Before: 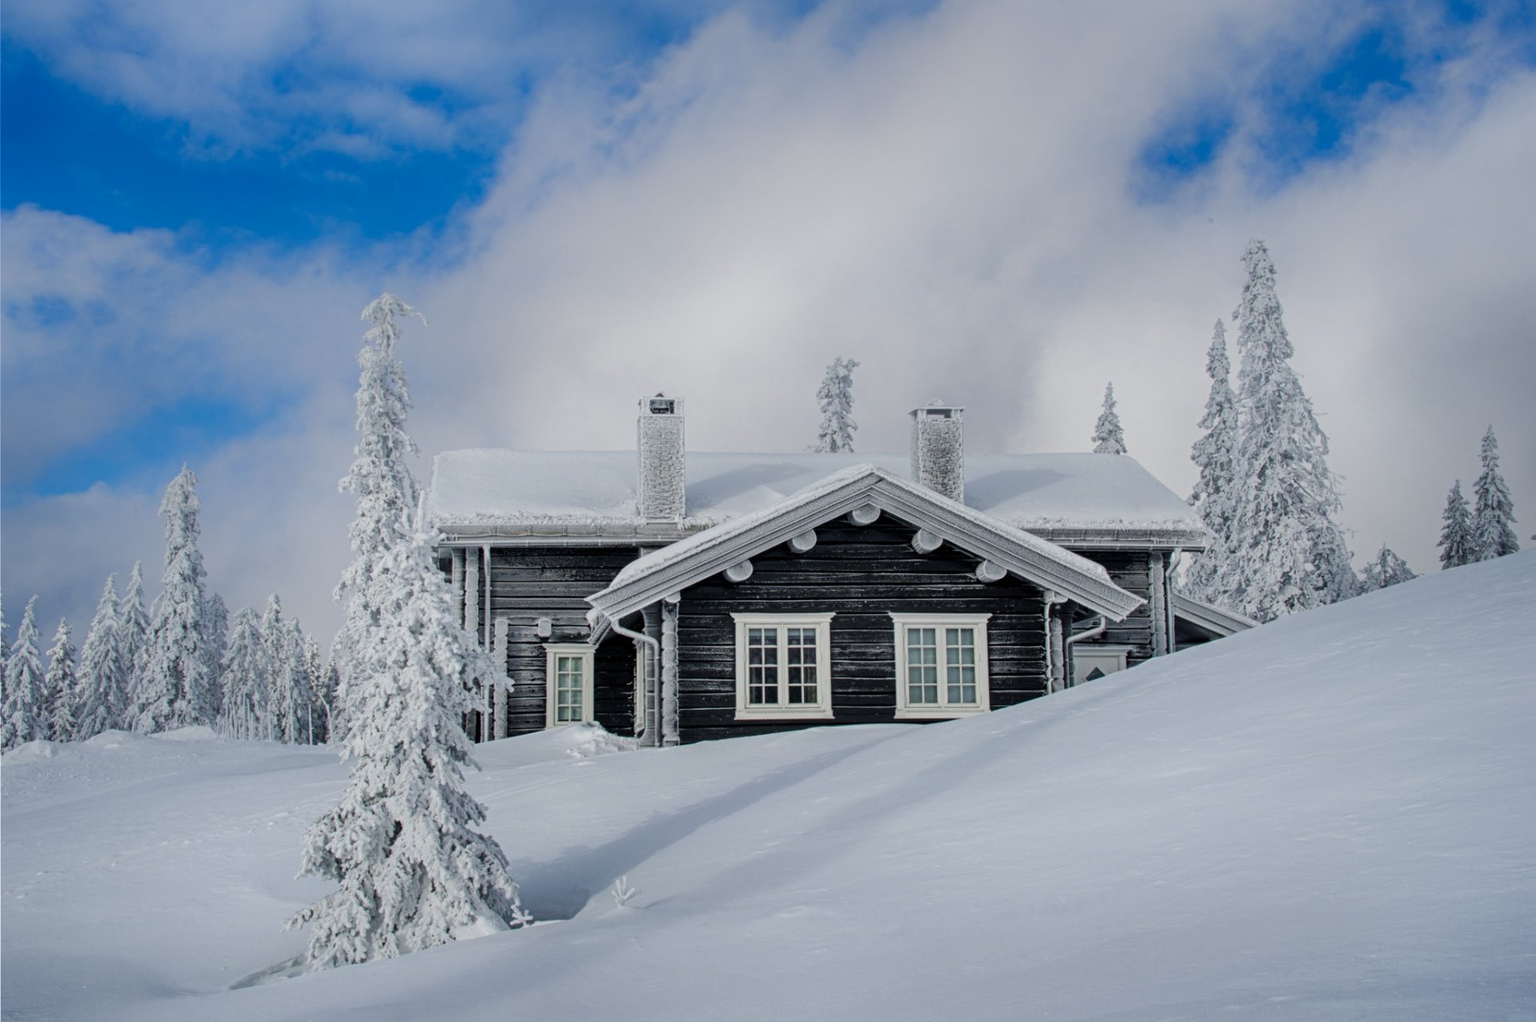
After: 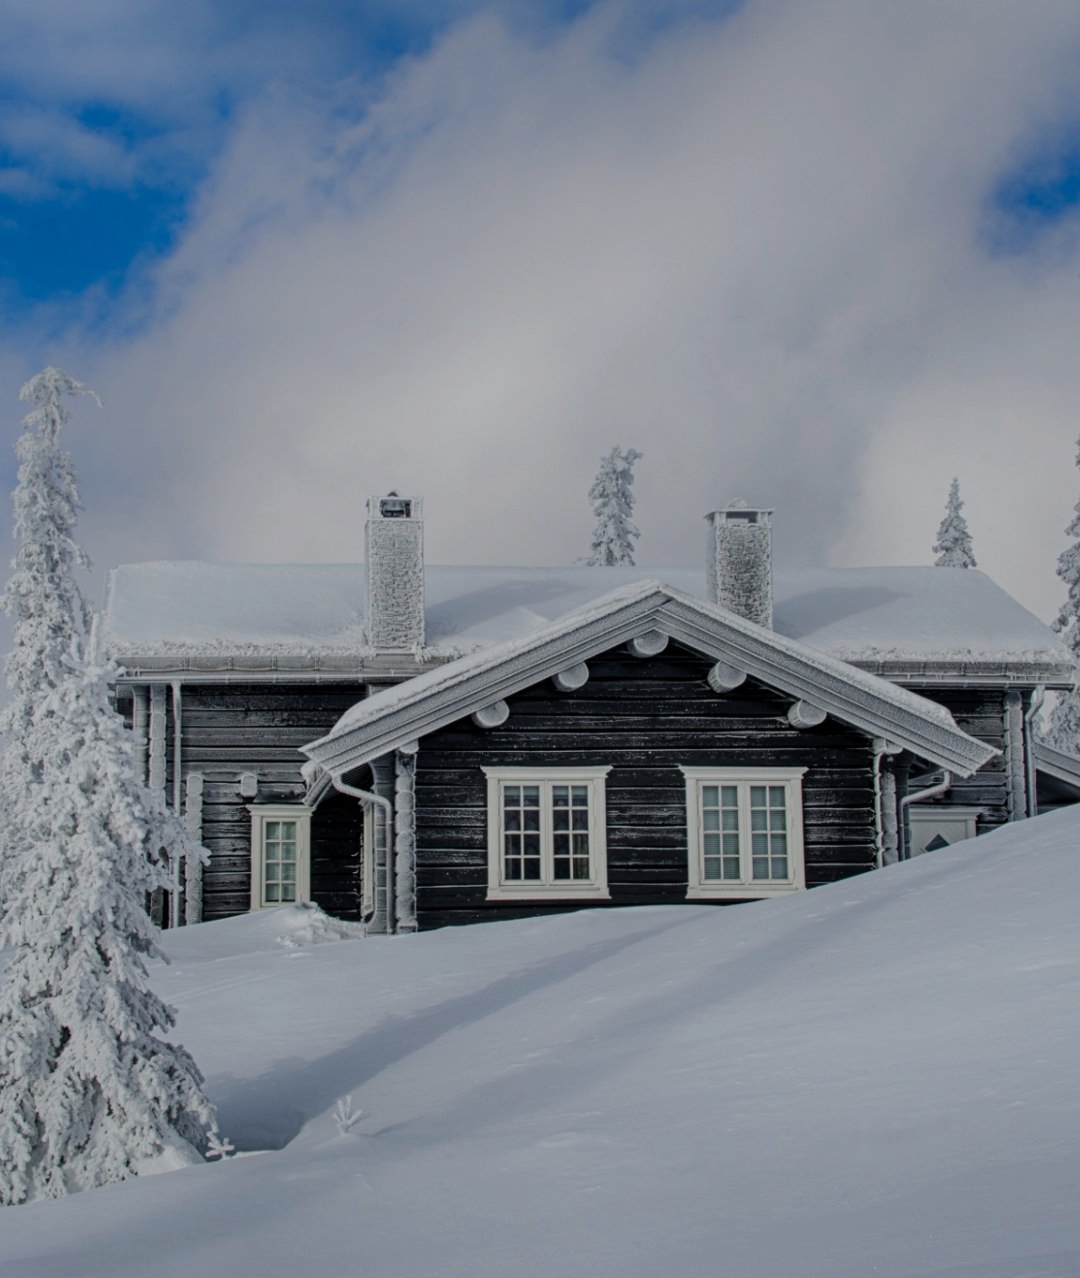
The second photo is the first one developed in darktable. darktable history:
exposure: exposure -0.492 EV, compensate highlight preservation false
crop and rotate: left 22.516%, right 21.234%
